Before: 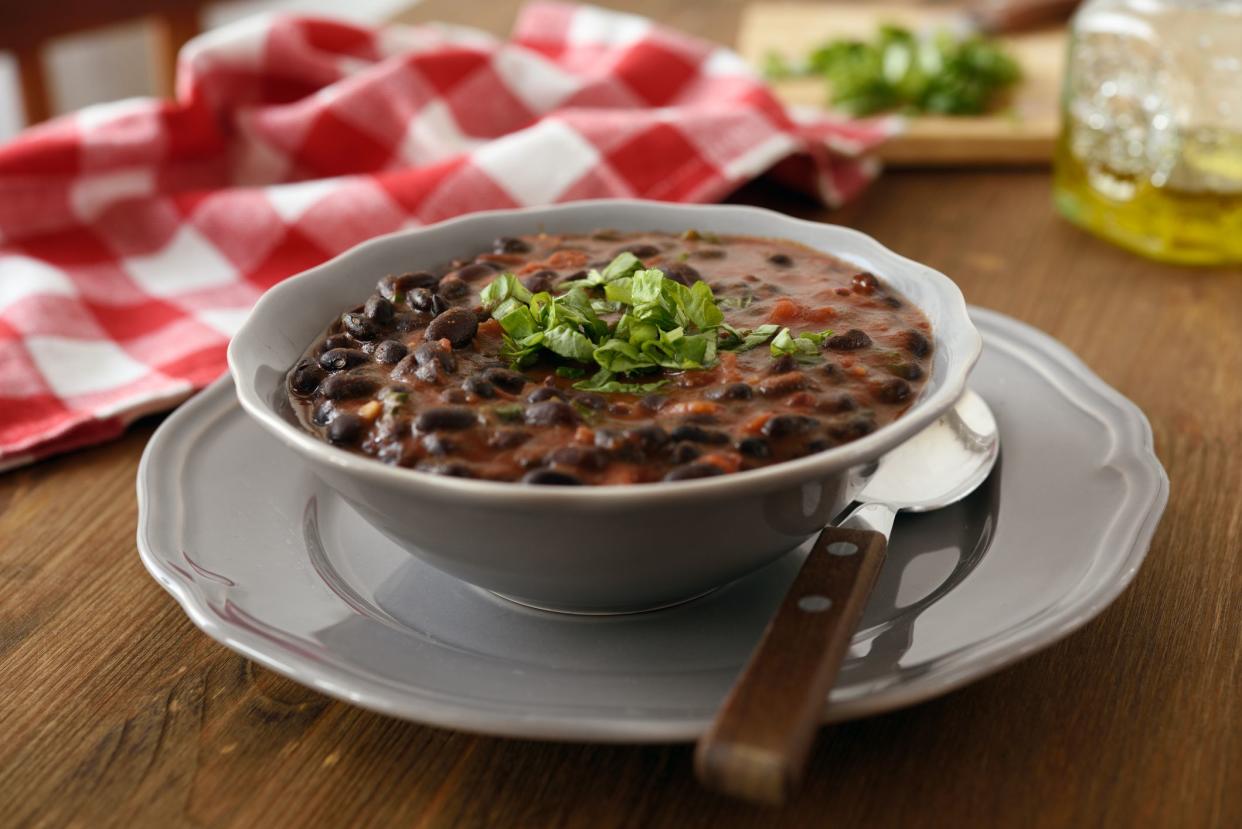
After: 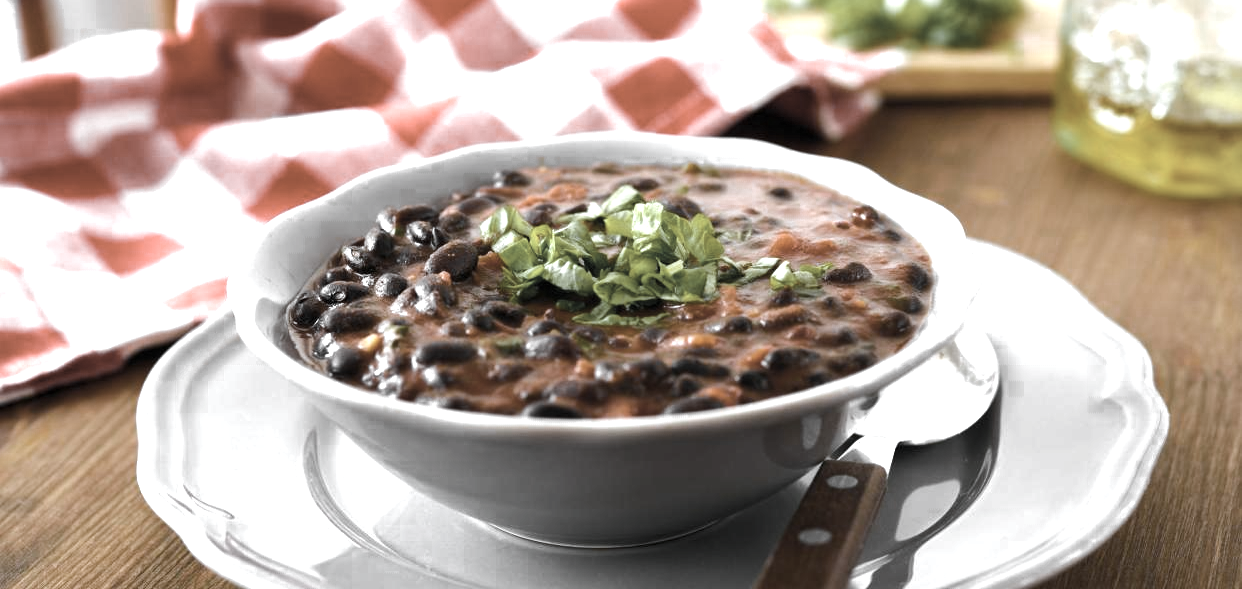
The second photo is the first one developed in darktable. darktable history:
color calibration: x 0.37, y 0.382, temperature 4316.29 K
exposure: black level correction 0, exposure 0.93 EV, compensate highlight preservation false
color zones: curves: ch0 [(0, 0.613) (0.01, 0.613) (0.245, 0.448) (0.498, 0.529) (0.642, 0.665) (0.879, 0.777) (0.99, 0.613)]; ch1 [(0, 0.035) (0.121, 0.189) (0.259, 0.197) (0.415, 0.061) (0.589, 0.022) (0.732, 0.022) (0.857, 0.026) (0.991, 0.053)]
crop and rotate: top 8.149%, bottom 20.771%
color balance rgb: shadows lift › hue 85.82°, linear chroma grading › shadows -9.521%, linear chroma grading › global chroma 19.74%, perceptual saturation grading › global saturation 29.428%, perceptual brilliance grading › highlights 6.774%, perceptual brilliance grading › mid-tones 16.281%, perceptual brilliance grading › shadows -5.171%
vignetting: fall-off start 91.66%, brightness -0.402, saturation -0.291, center (-0.035, 0.148), unbound false
